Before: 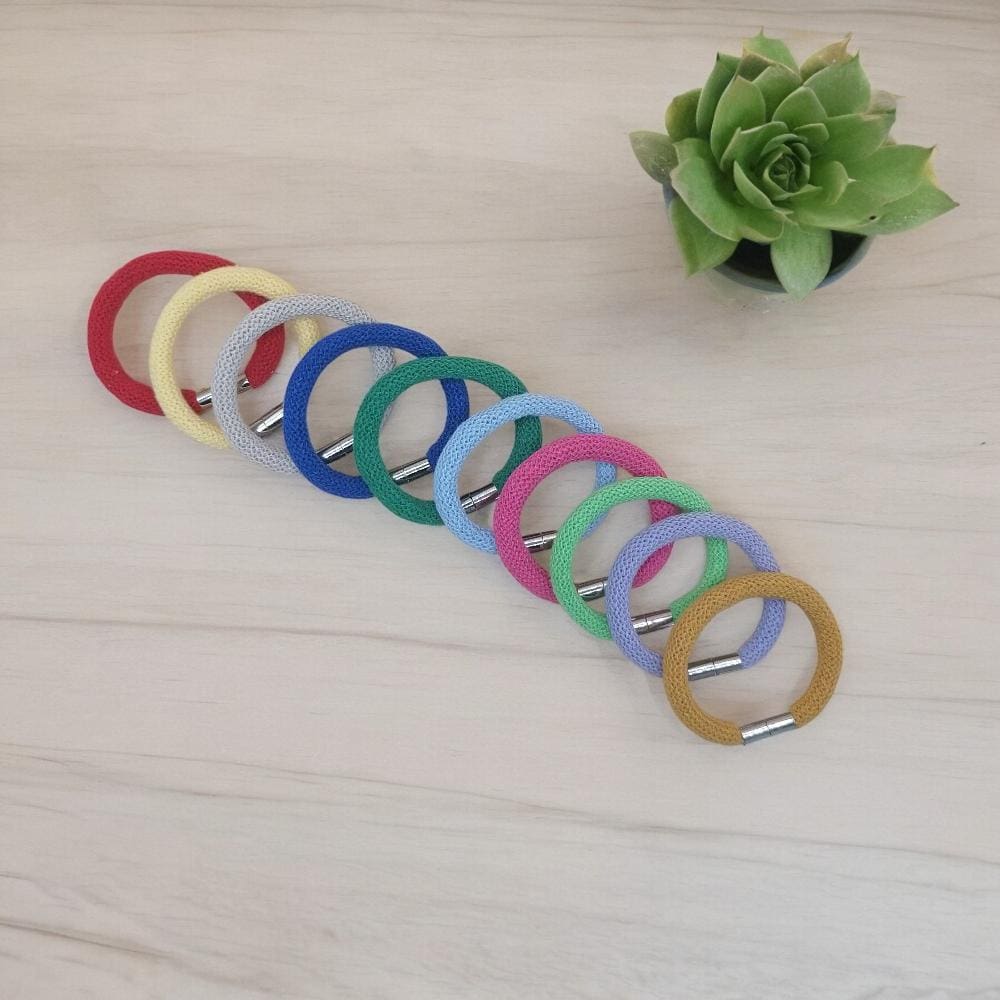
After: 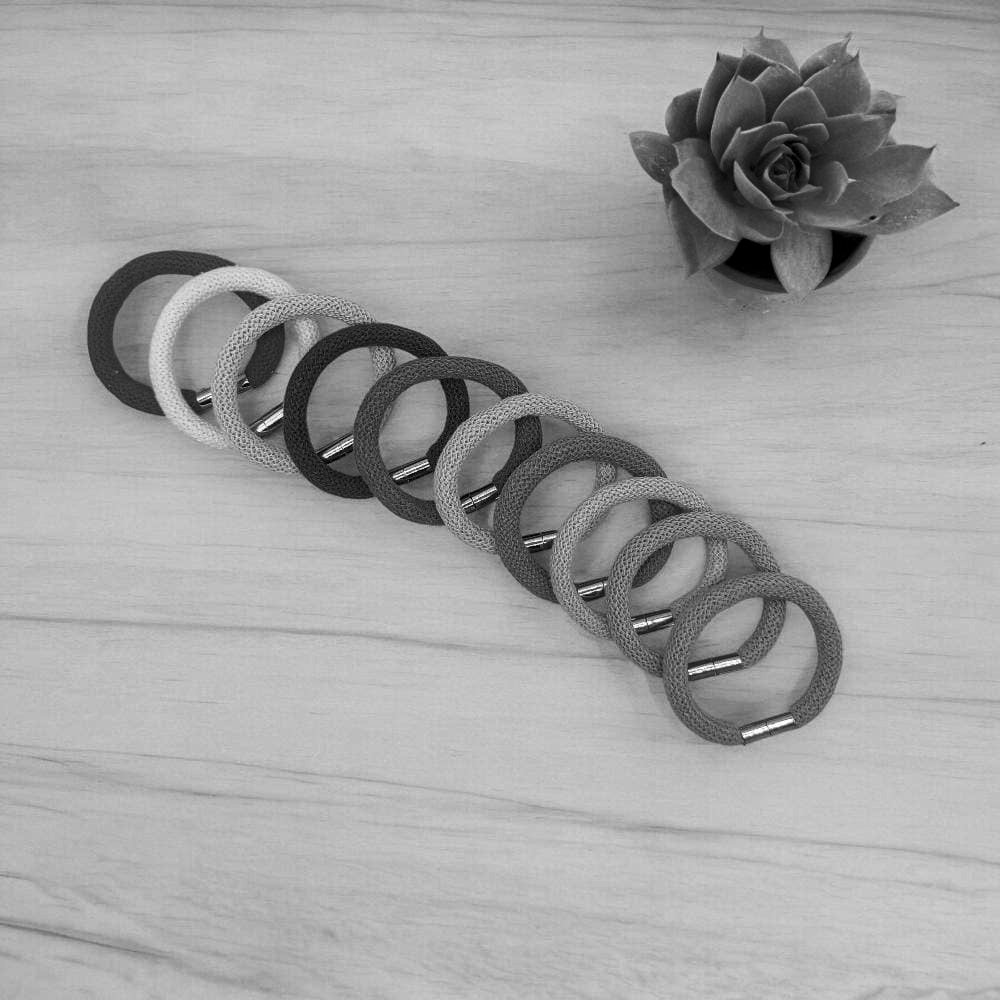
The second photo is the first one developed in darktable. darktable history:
color balance rgb: perceptual saturation grading › highlights -31.88%, perceptual saturation grading › mid-tones 5.8%, perceptual saturation grading › shadows 18.12%, perceptual brilliance grading › highlights 3.62%, perceptual brilliance grading › mid-tones -18.12%, perceptual brilliance grading › shadows -41.3%
monochrome: a 32, b 64, size 2.3
local contrast: on, module defaults
